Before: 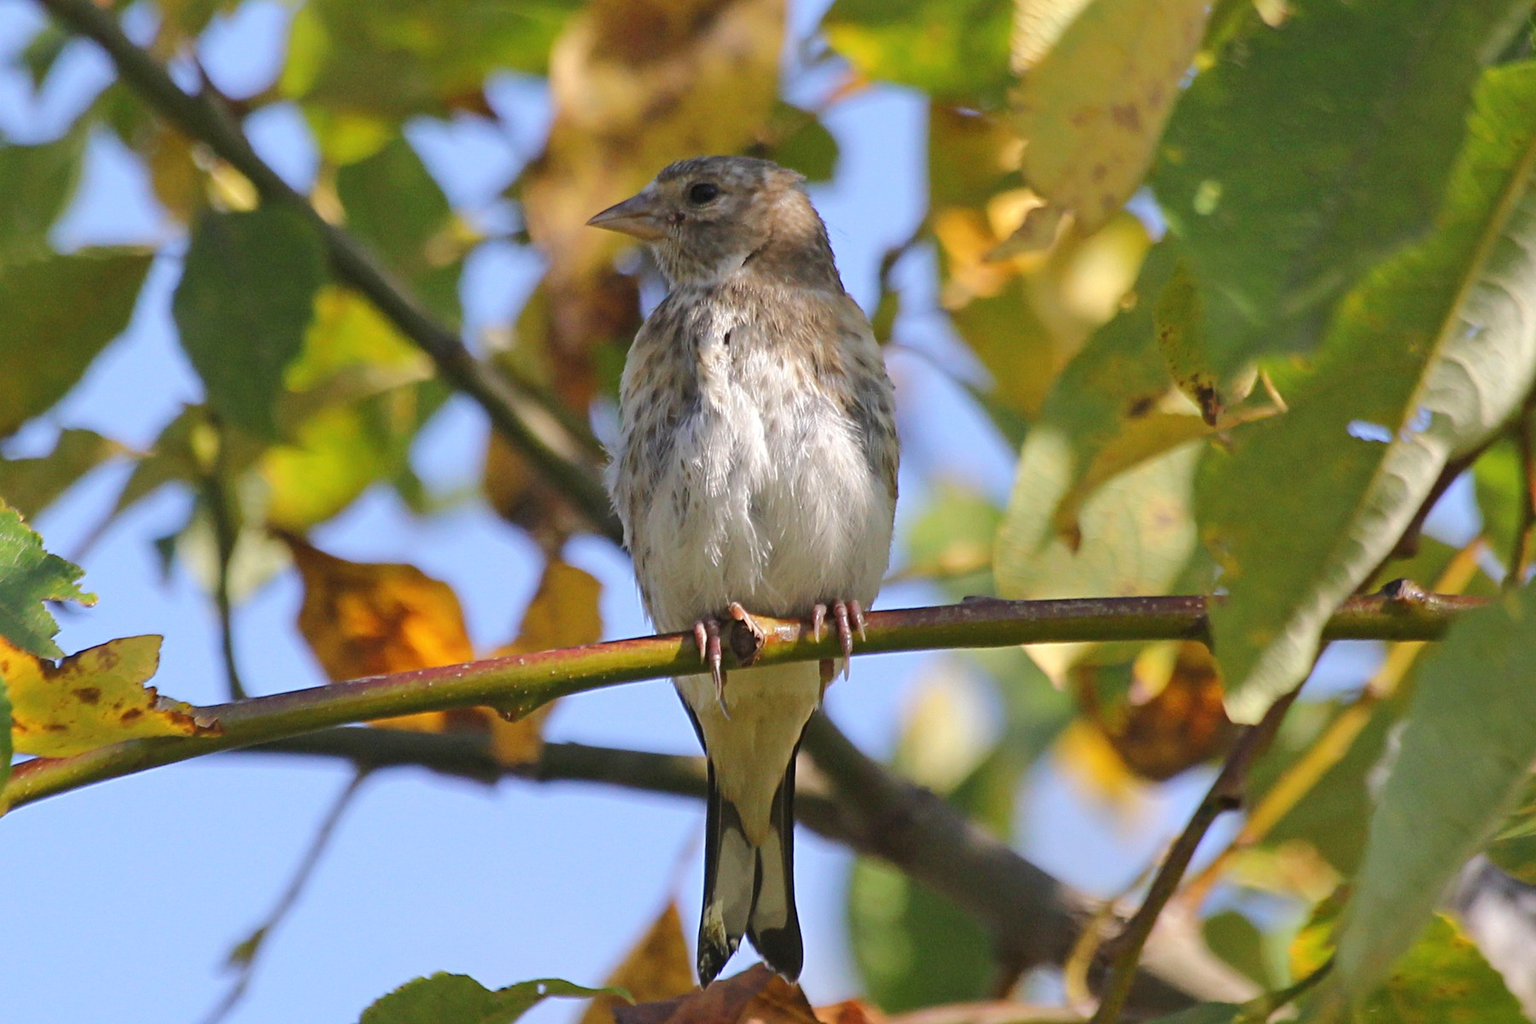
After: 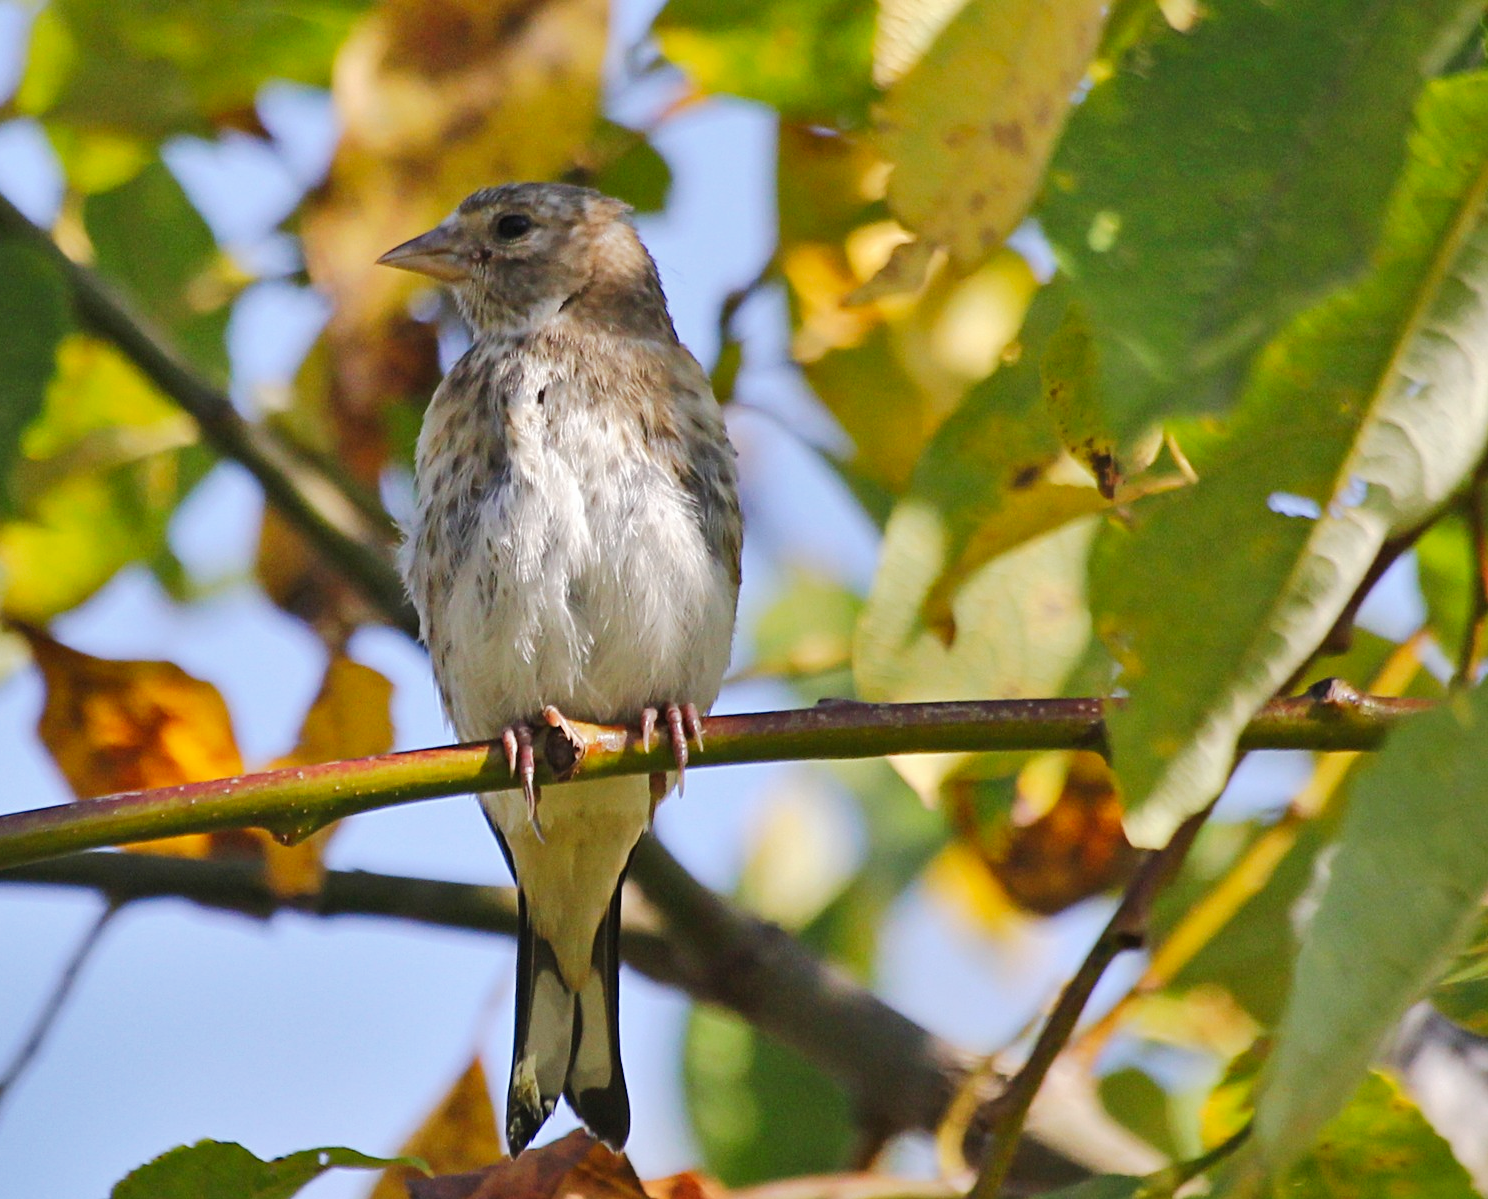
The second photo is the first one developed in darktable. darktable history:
crop: left 17.293%, bottom 0.023%
shadows and highlights: shadows 30.65, highlights -62.76, soften with gaussian
tone curve: curves: ch0 [(0, 0.018) (0.061, 0.041) (0.205, 0.191) (0.289, 0.292) (0.39, 0.424) (0.493, 0.551) (0.666, 0.743) (0.795, 0.841) (1, 0.998)]; ch1 [(0, 0) (0.385, 0.343) (0.439, 0.415) (0.494, 0.498) (0.501, 0.501) (0.51, 0.496) (0.548, 0.554) (0.586, 0.61) (0.684, 0.658) (0.783, 0.804) (1, 1)]; ch2 [(0, 0) (0.304, 0.31) (0.403, 0.399) (0.441, 0.428) (0.47, 0.469) (0.498, 0.496) (0.524, 0.538) (0.566, 0.588) (0.648, 0.665) (0.697, 0.699) (1, 1)], preserve colors none
